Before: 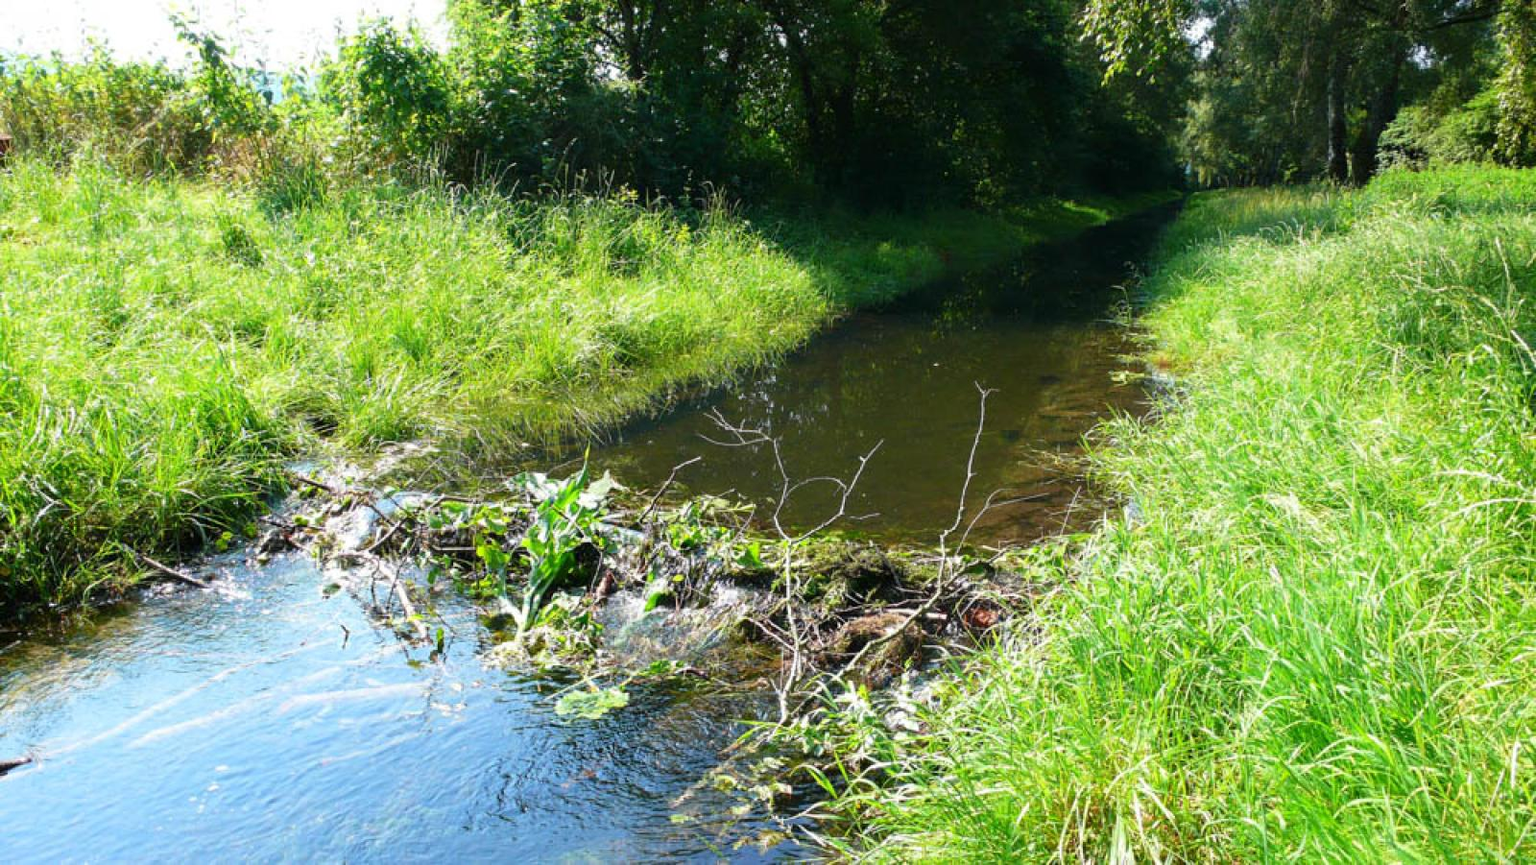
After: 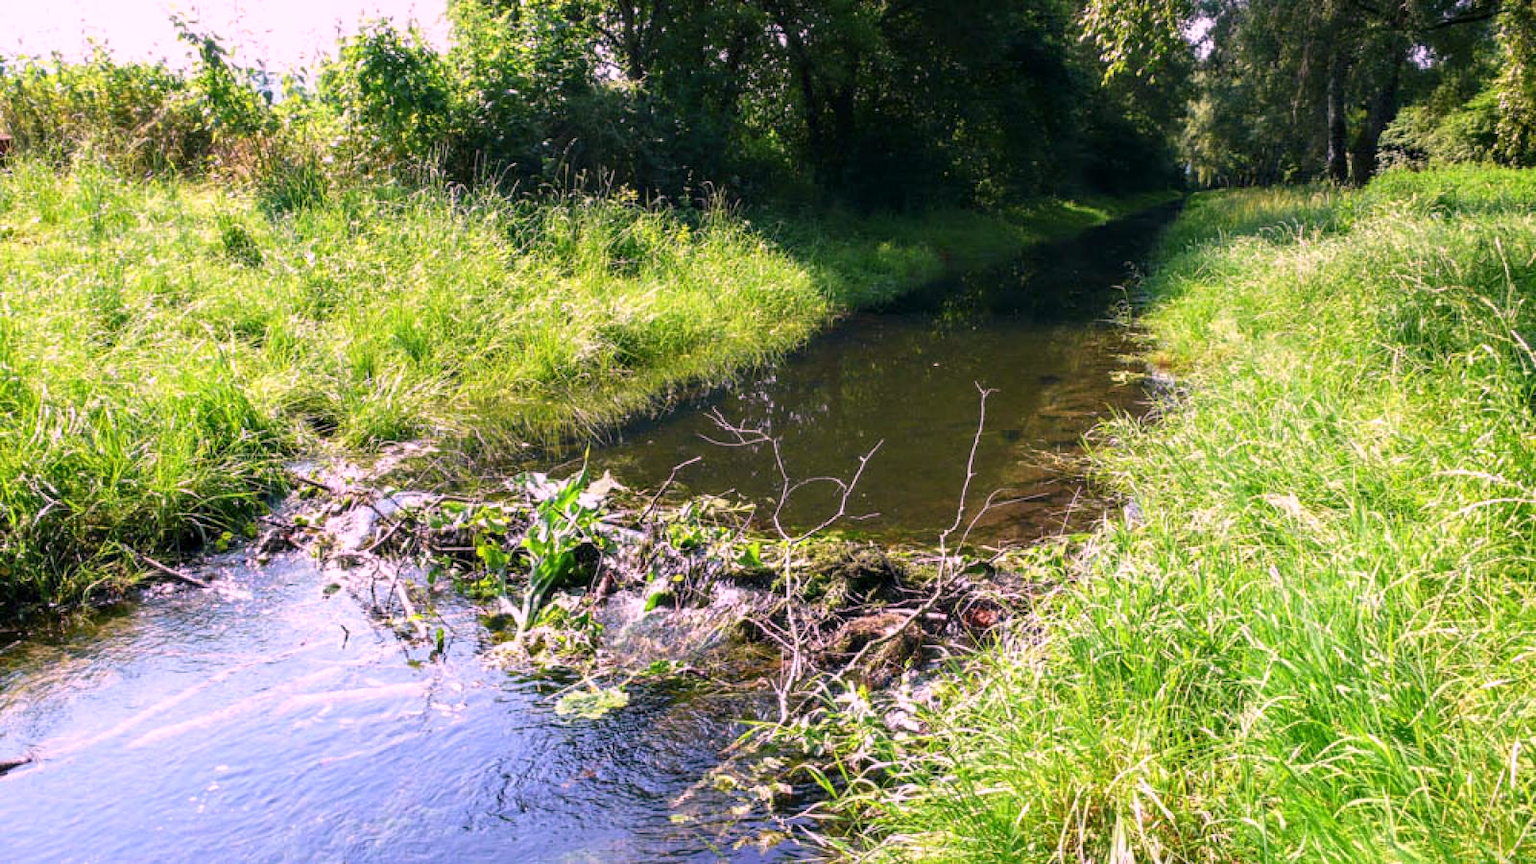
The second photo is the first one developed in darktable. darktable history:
color calibration: illuminant as shot in camera, x 0.379, y 0.396, temperature 4138.76 K
color correction: highlights a* 17.88, highlights b* 18.79
local contrast: on, module defaults
